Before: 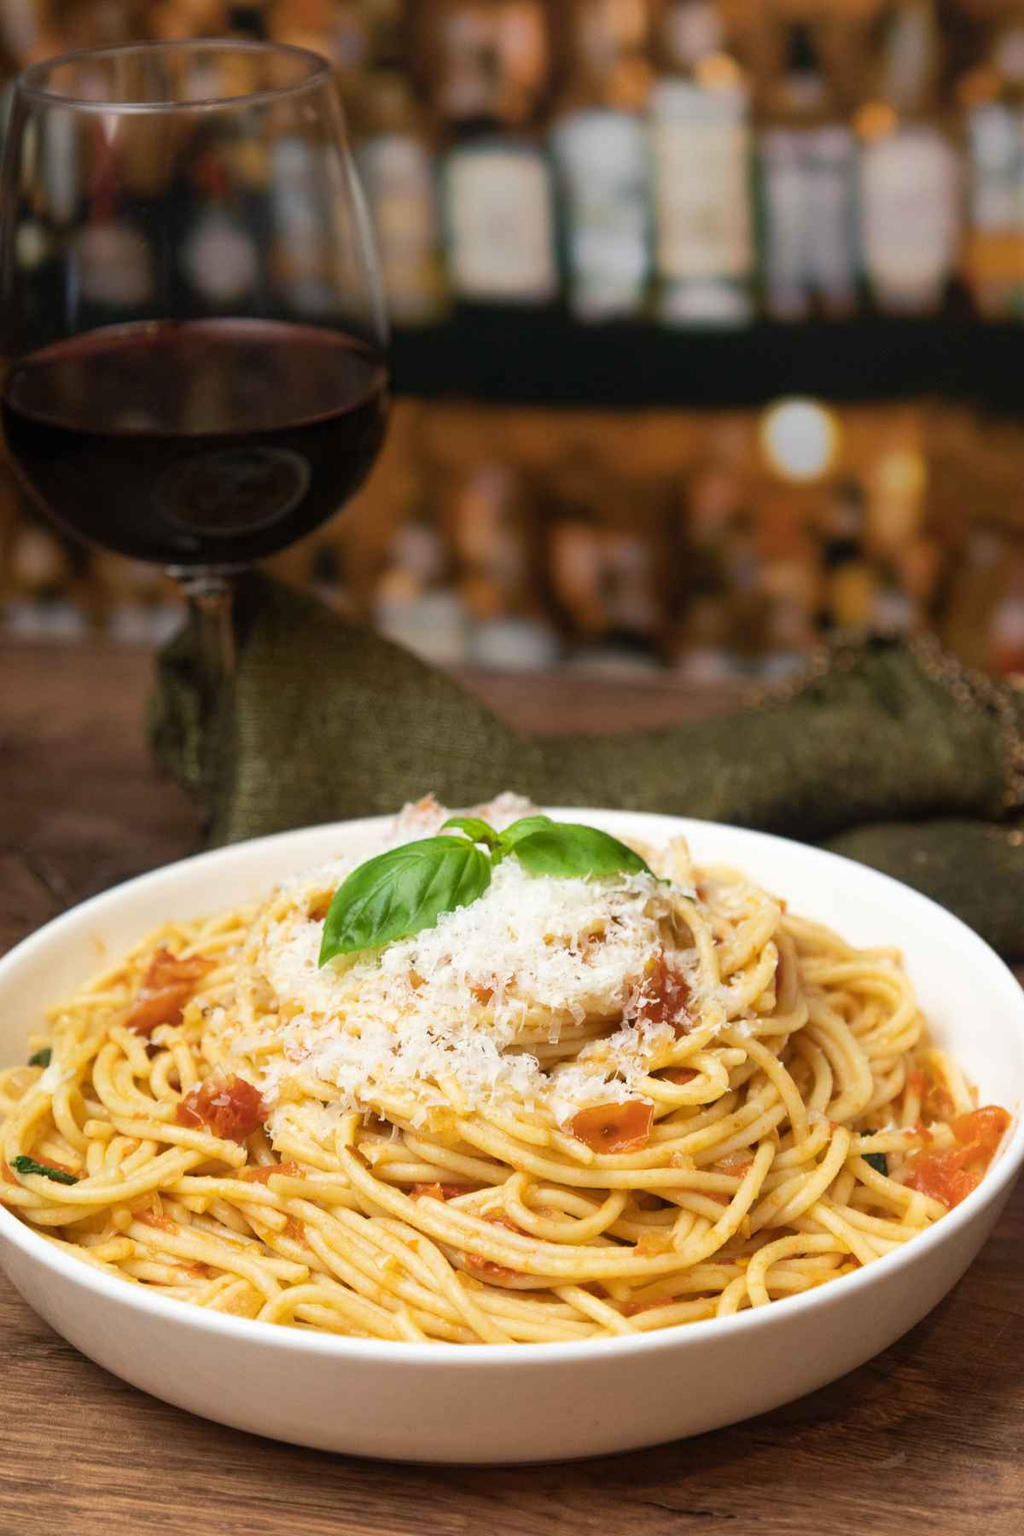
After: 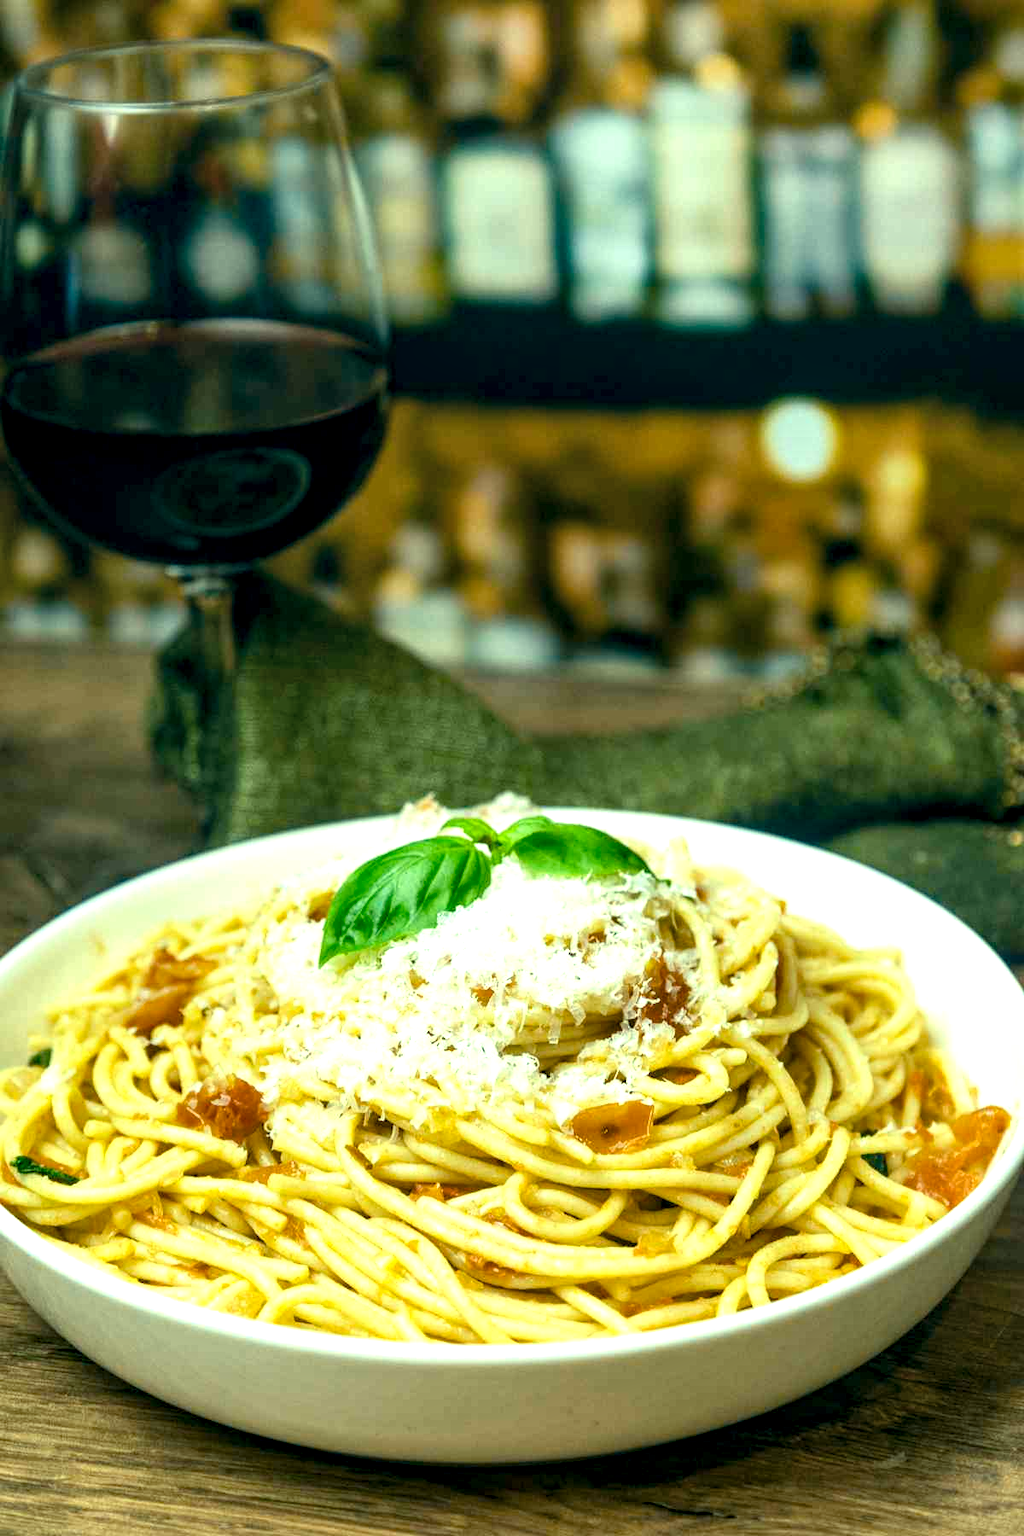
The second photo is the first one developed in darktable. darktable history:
local contrast: highlights 60%, shadows 62%, detail 160%
color balance rgb: perceptual saturation grading › global saturation 20%, perceptual saturation grading › highlights -24.715%, perceptual saturation grading › shadows 23.928%, perceptual brilliance grading › global brilliance 10.933%
contrast brightness saturation: contrast 0.049, brightness 0.062, saturation 0.006
color correction: highlights a* -19.56, highlights b* 9.8, shadows a* -20.99, shadows b* -11.09
